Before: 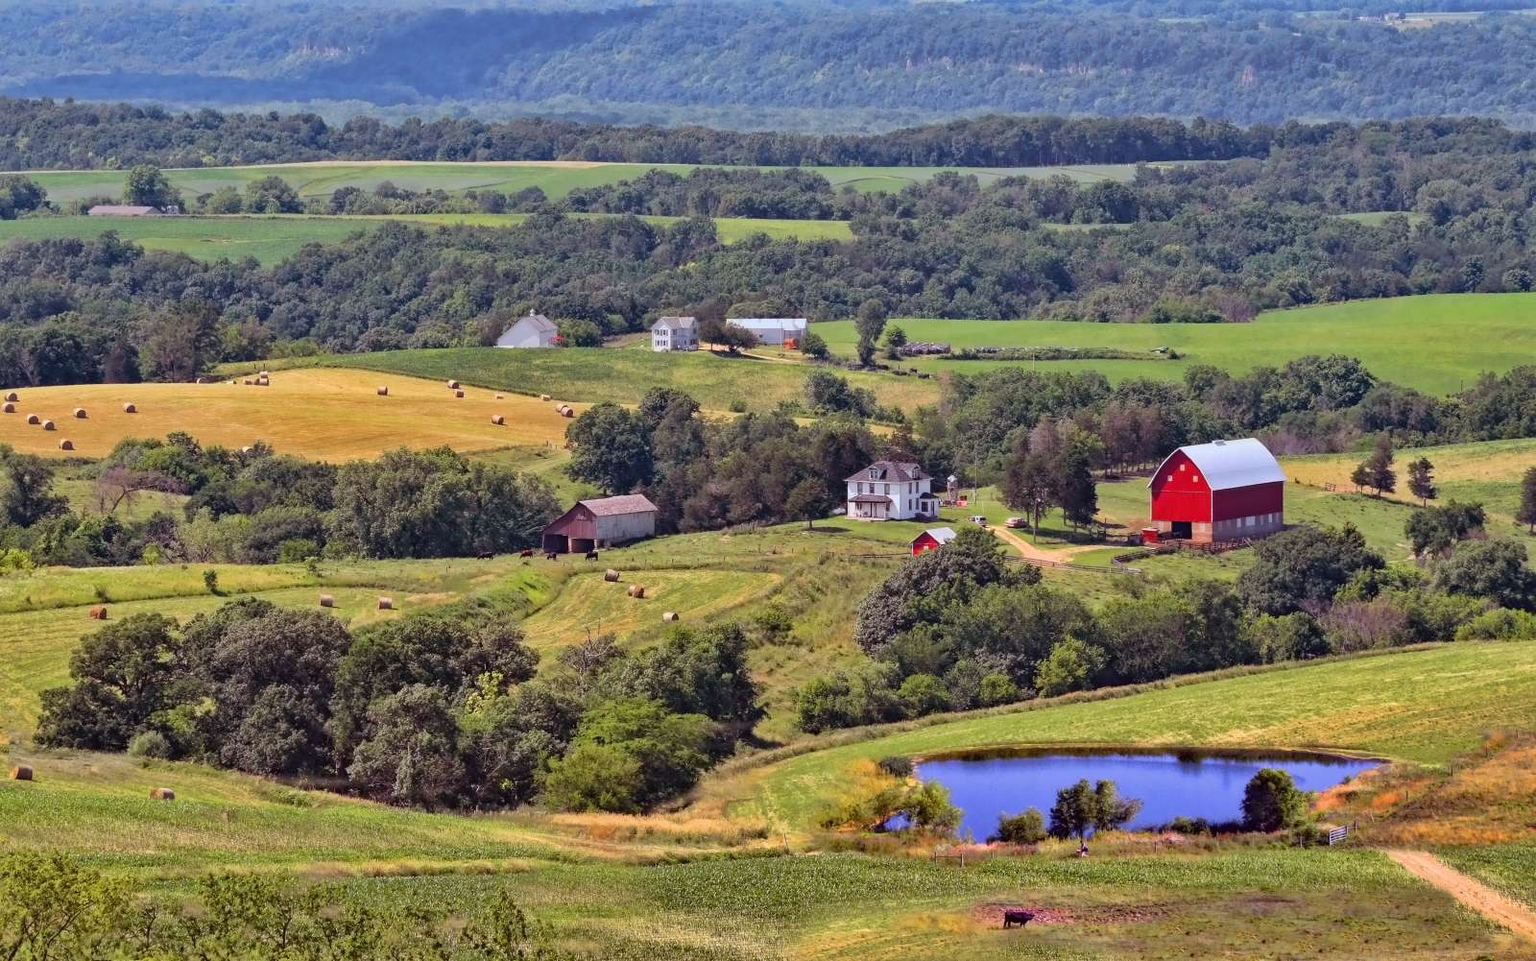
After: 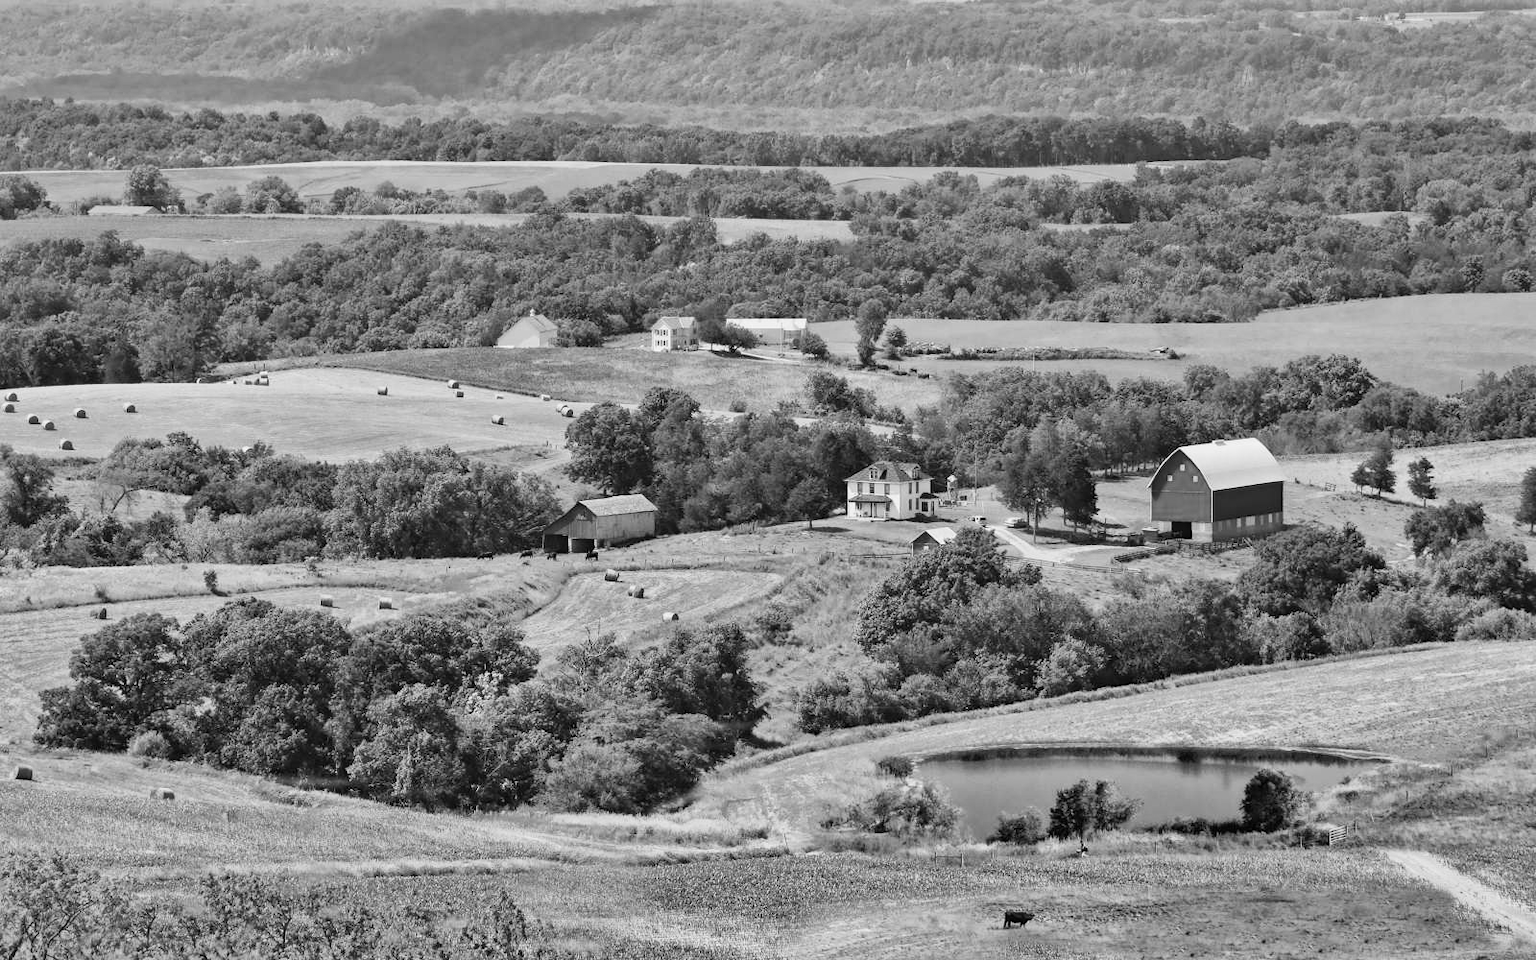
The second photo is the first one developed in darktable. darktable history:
contrast brightness saturation: contrast 0.2, brightness 0.15, saturation 0.14
monochrome: on, module defaults
color balance rgb: perceptual saturation grading › global saturation 30%, global vibrance 10%
white balance: red 0.976, blue 1.04
